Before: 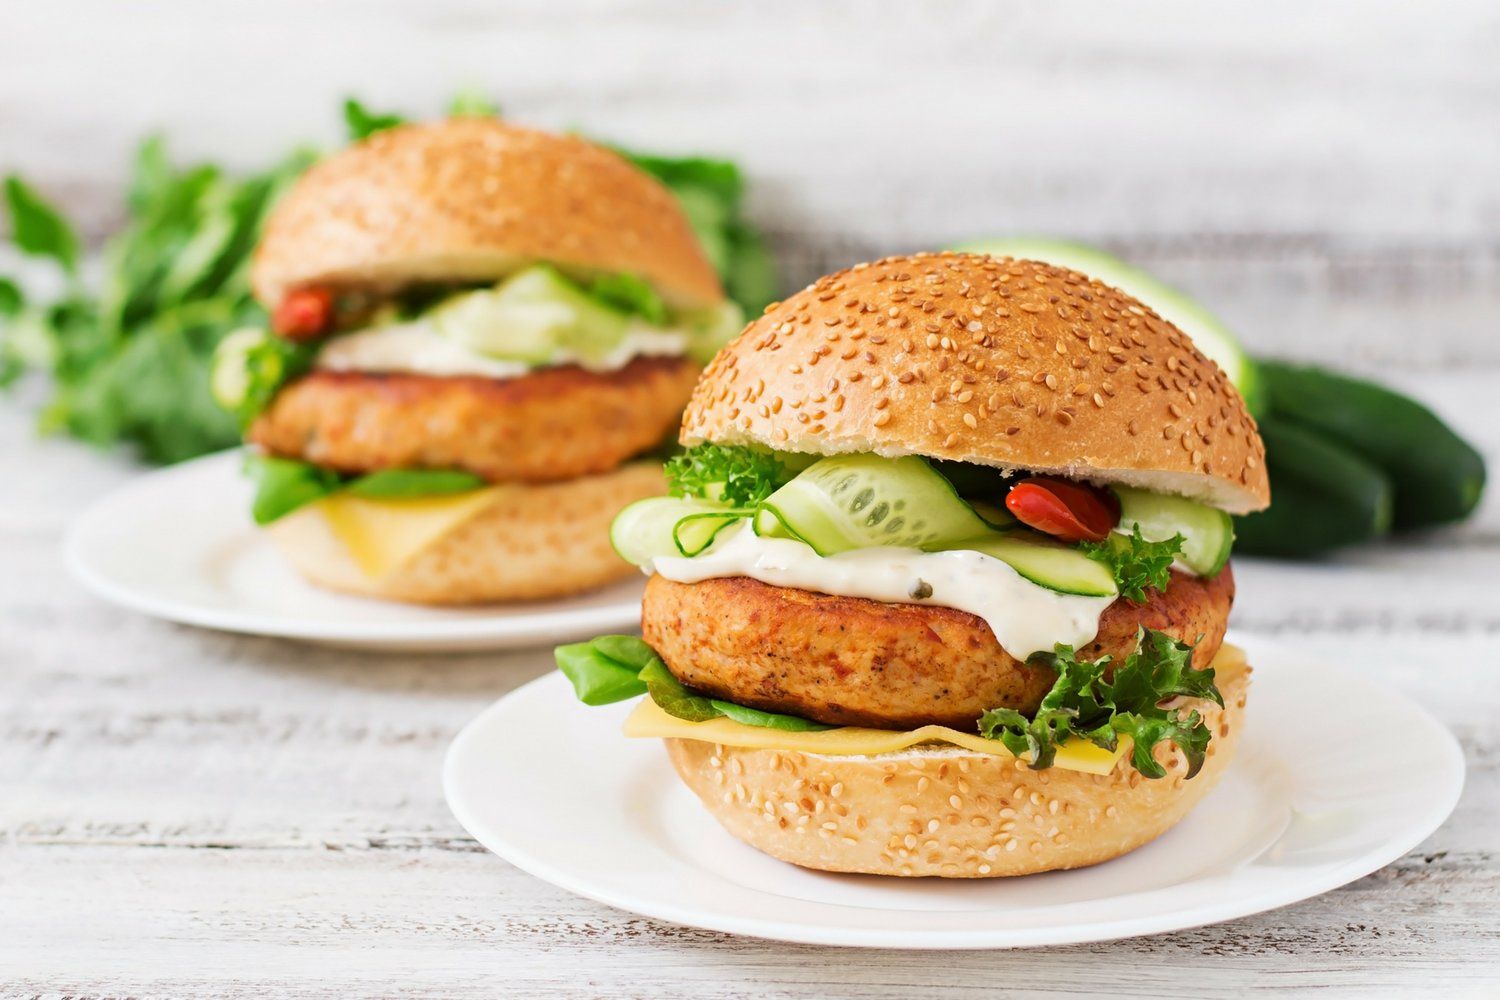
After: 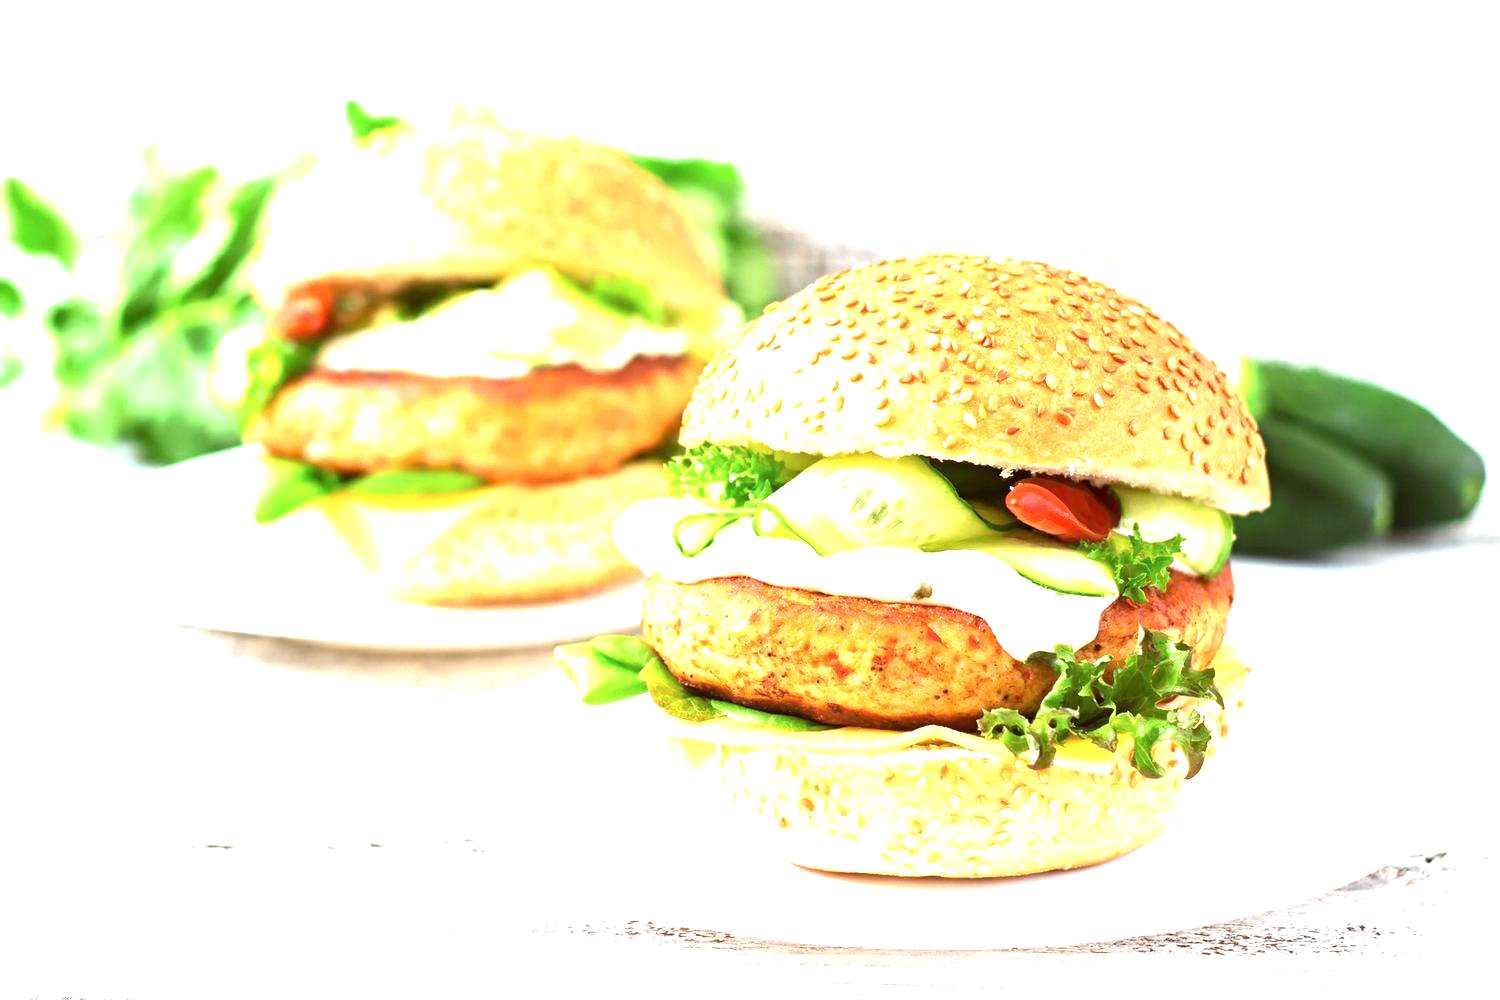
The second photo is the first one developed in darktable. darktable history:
color correction: highlights a* -3.28, highlights b* -6.24, shadows a* 3.1, shadows b* 5.19
exposure: black level correction 0, exposure 1.75 EV, compensate exposure bias true, compensate highlight preservation false
